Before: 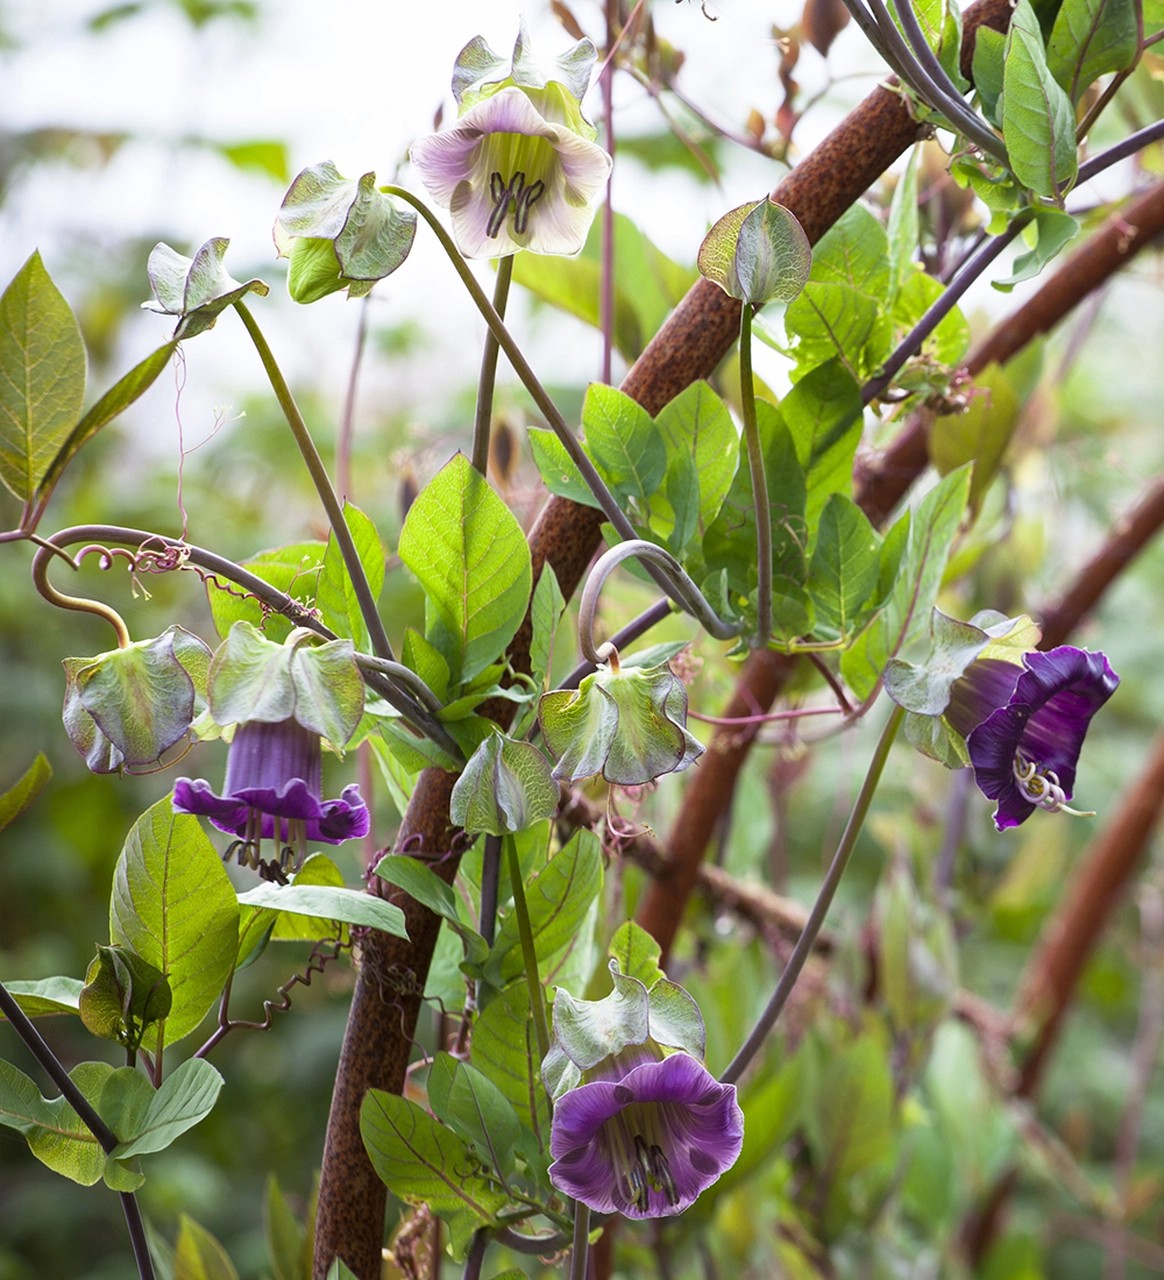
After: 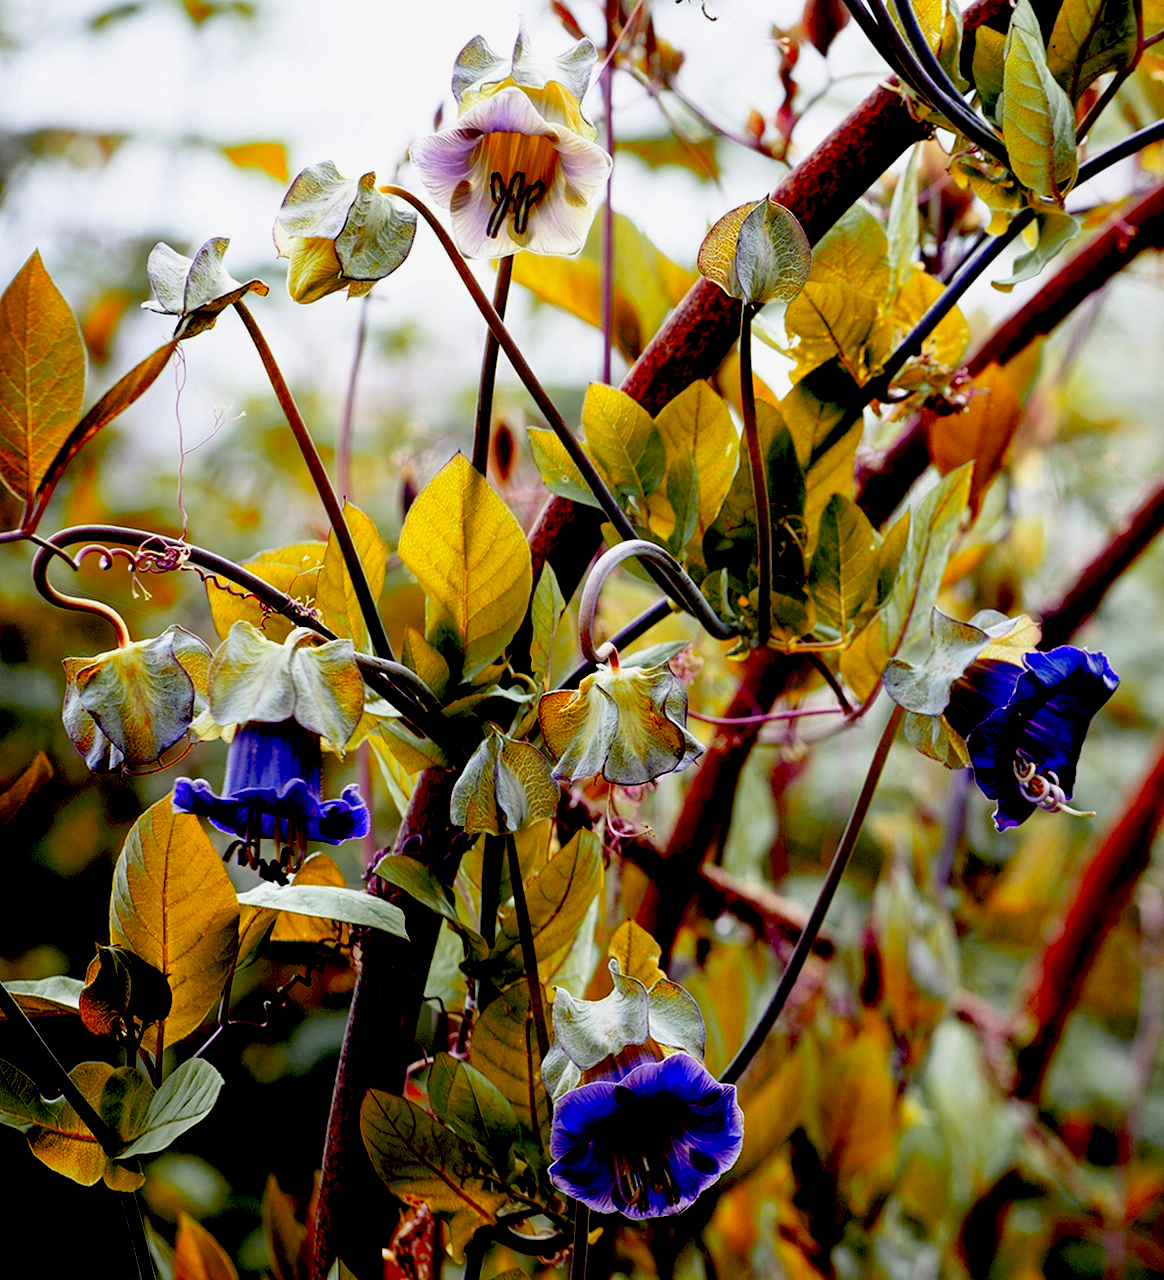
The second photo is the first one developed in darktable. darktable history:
color zones: curves: ch1 [(0.263, 0.53) (0.376, 0.287) (0.487, 0.512) (0.748, 0.547) (1, 0.513)]; ch2 [(0.262, 0.45) (0.751, 0.477)]
exposure: black level correction 0.099, exposure -0.089 EV, compensate exposure bias true, compensate highlight preservation false
